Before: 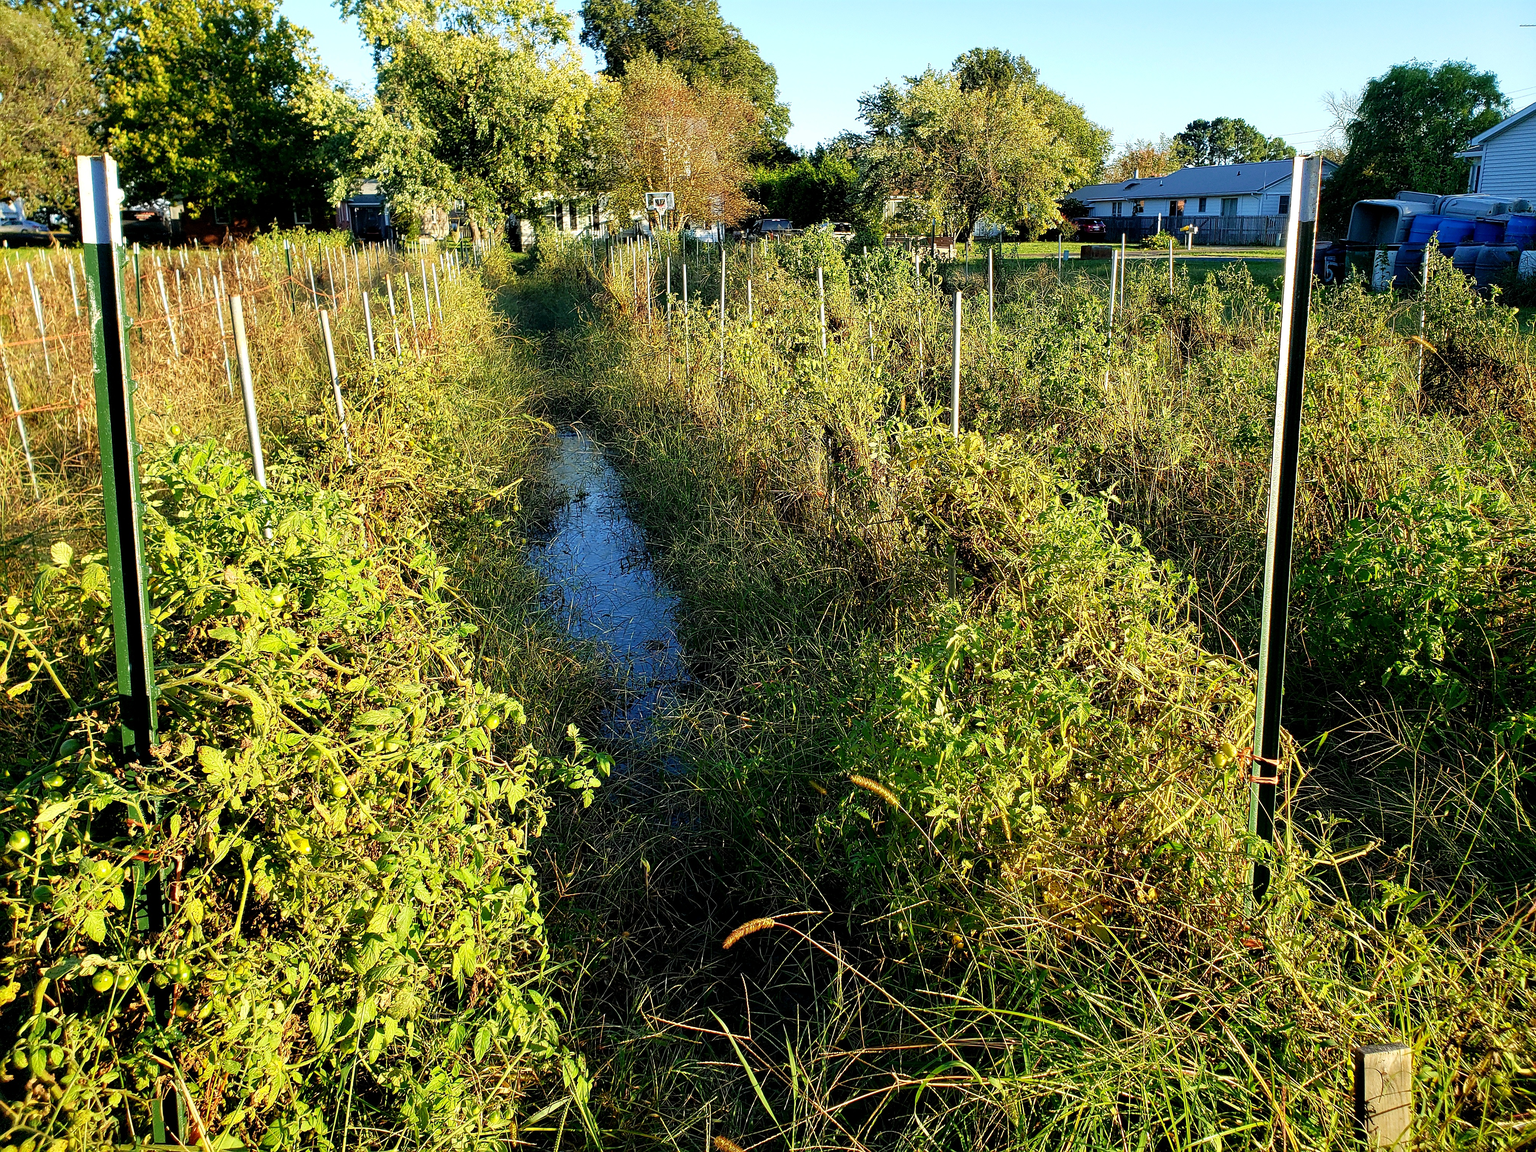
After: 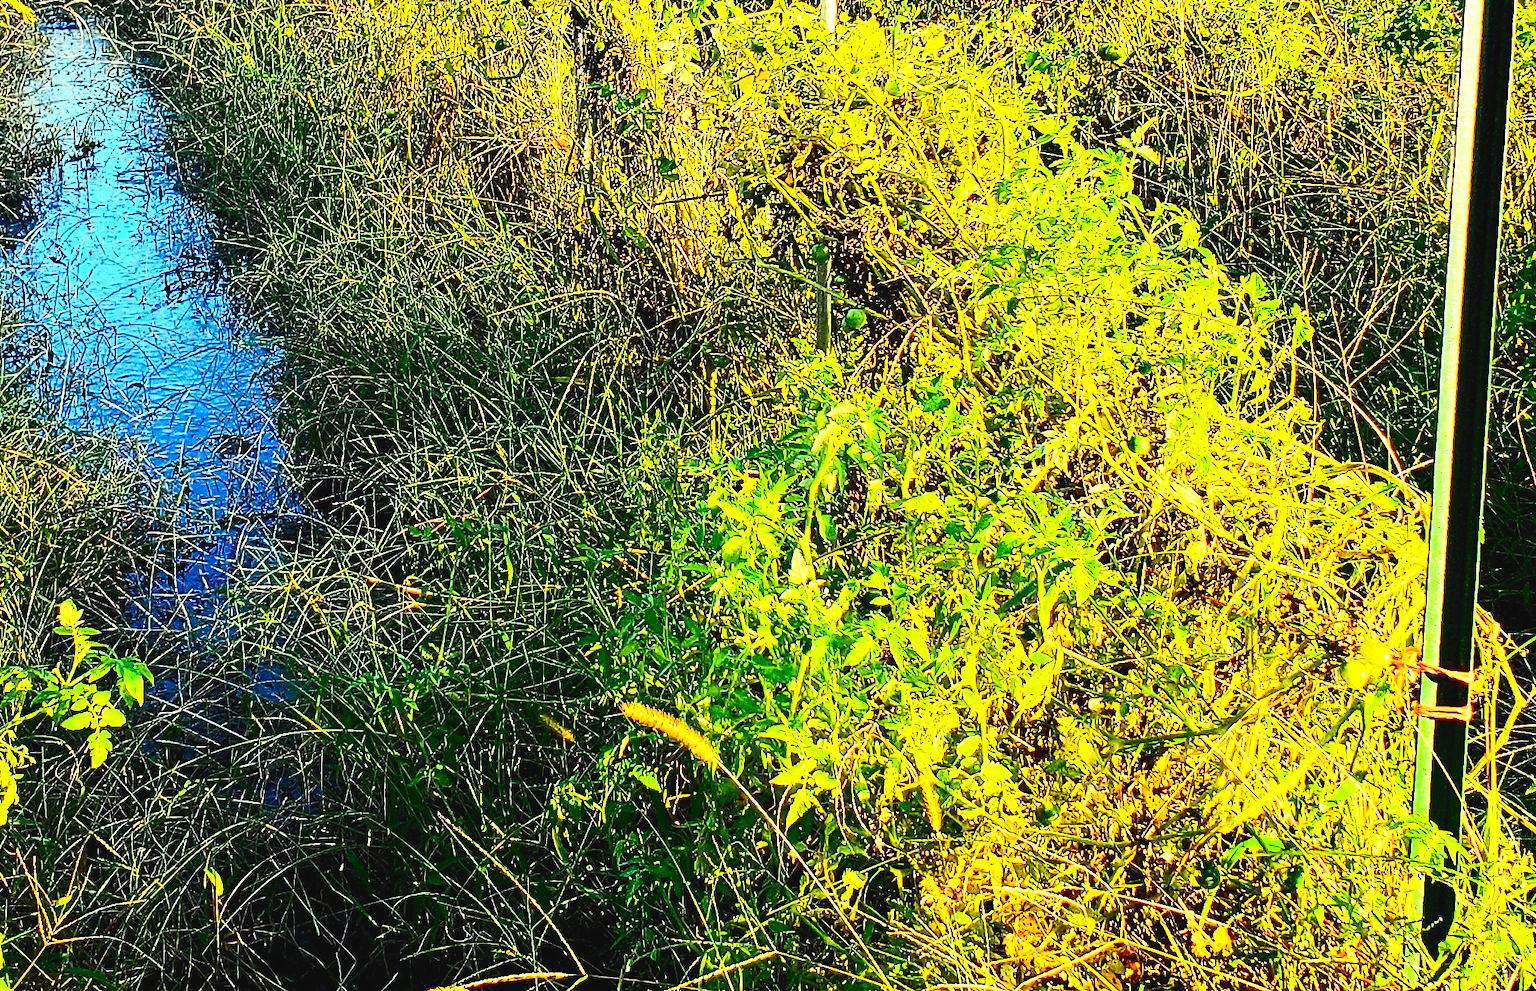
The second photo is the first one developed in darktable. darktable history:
crop: left 35.03%, top 36.625%, right 14.663%, bottom 20.057%
contrast brightness saturation: contrast 0.83, brightness 0.59, saturation 0.59
exposure: black level correction -0.001, exposure 0.9 EV, compensate exposure bias true, compensate highlight preservation false
